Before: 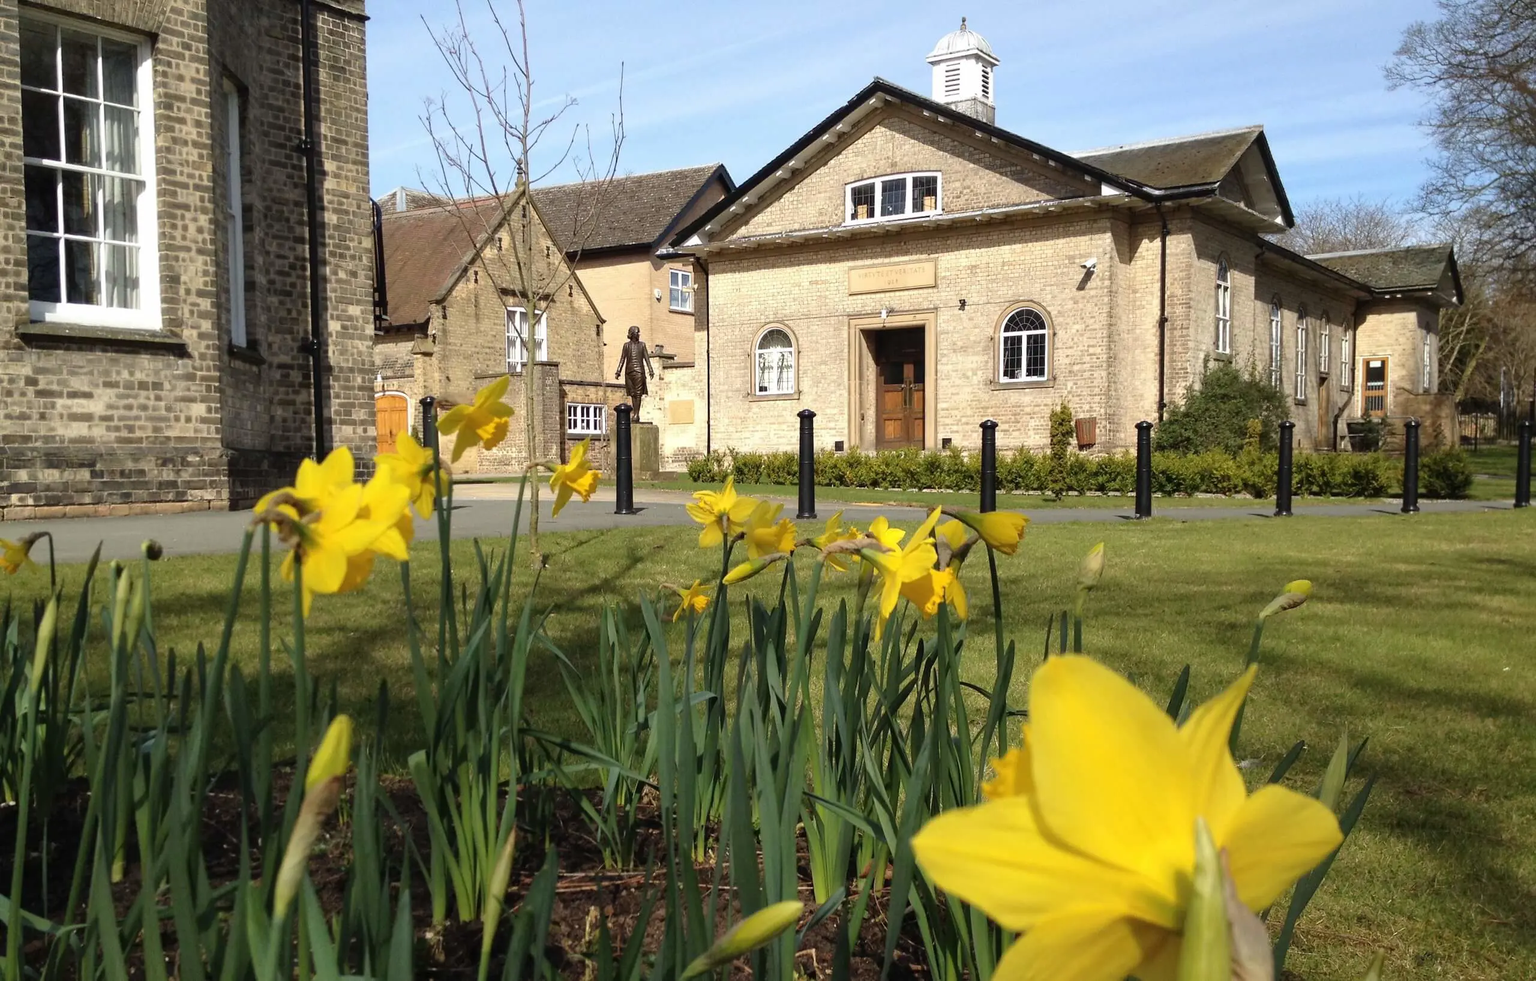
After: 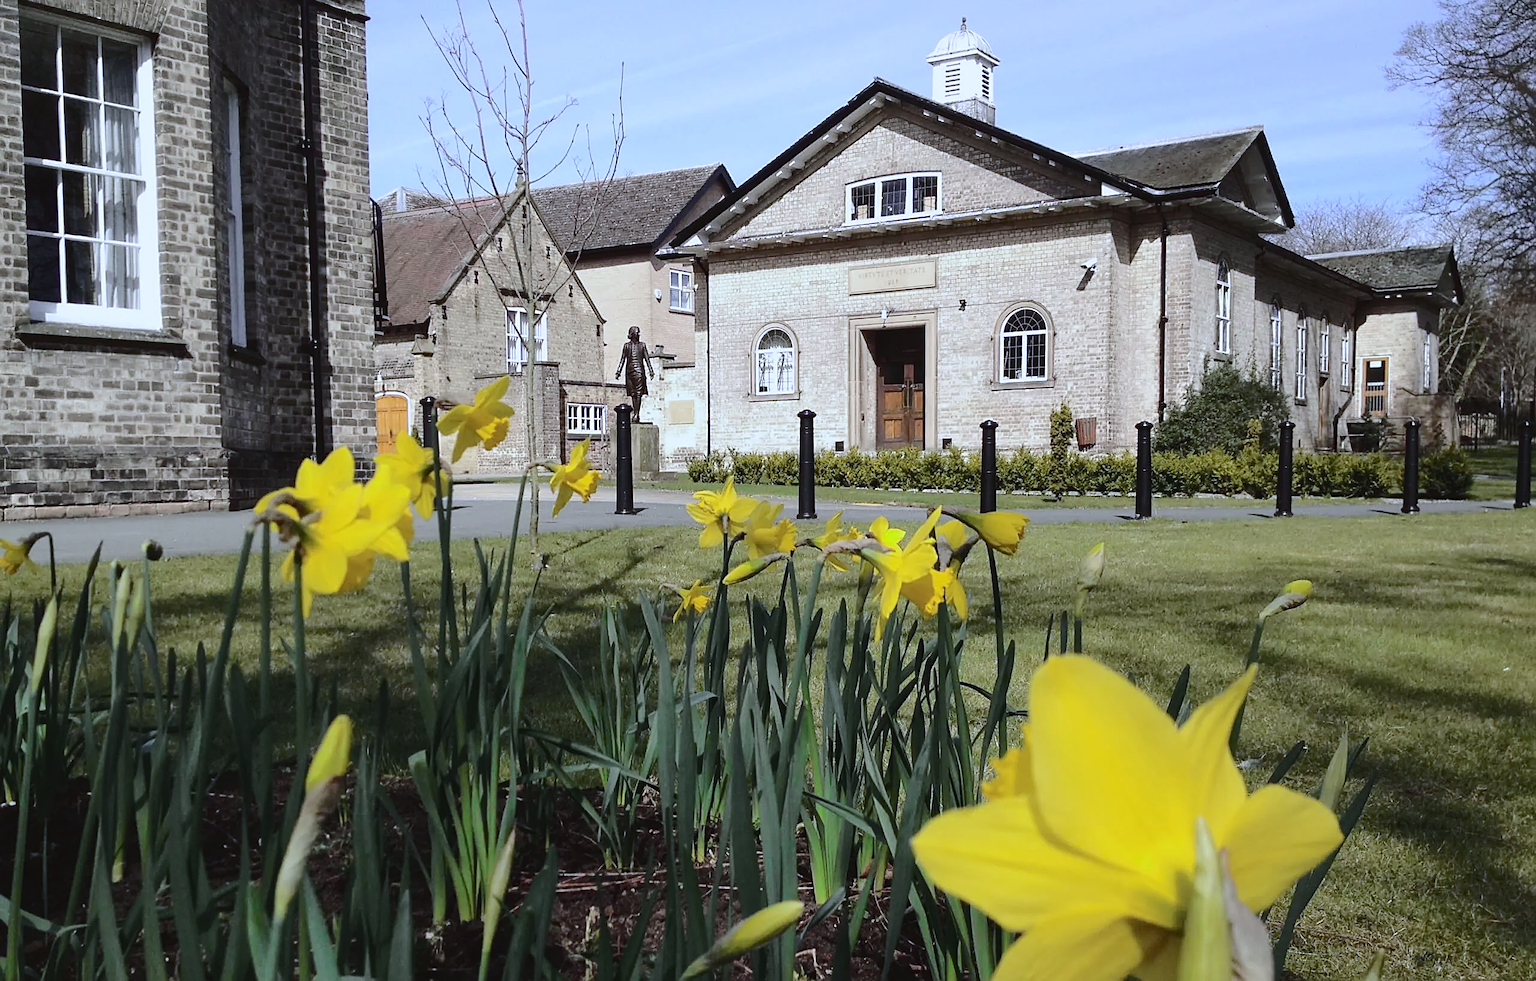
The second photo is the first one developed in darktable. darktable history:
sharpen: on, module defaults
white balance: red 0.871, blue 1.249
tone curve: curves: ch0 [(0, 0.032) (0.094, 0.08) (0.265, 0.208) (0.41, 0.417) (0.485, 0.524) (0.638, 0.673) (0.845, 0.828) (0.994, 0.964)]; ch1 [(0, 0) (0.161, 0.092) (0.37, 0.302) (0.437, 0.456) (0.469, 0.482) (0.498, 0.504) (0.576, 0.583) (0.644, 0.638) (0.725, 0.765) (1, 1)]; ch2 [(0, 0) (0.352, 0.403) (0.45, 0.469) (0.502, 0.504) (0.54, 0.521) (0.589, 0.576) (1, 1)], color space Lab, independent channels, preserve colors none
